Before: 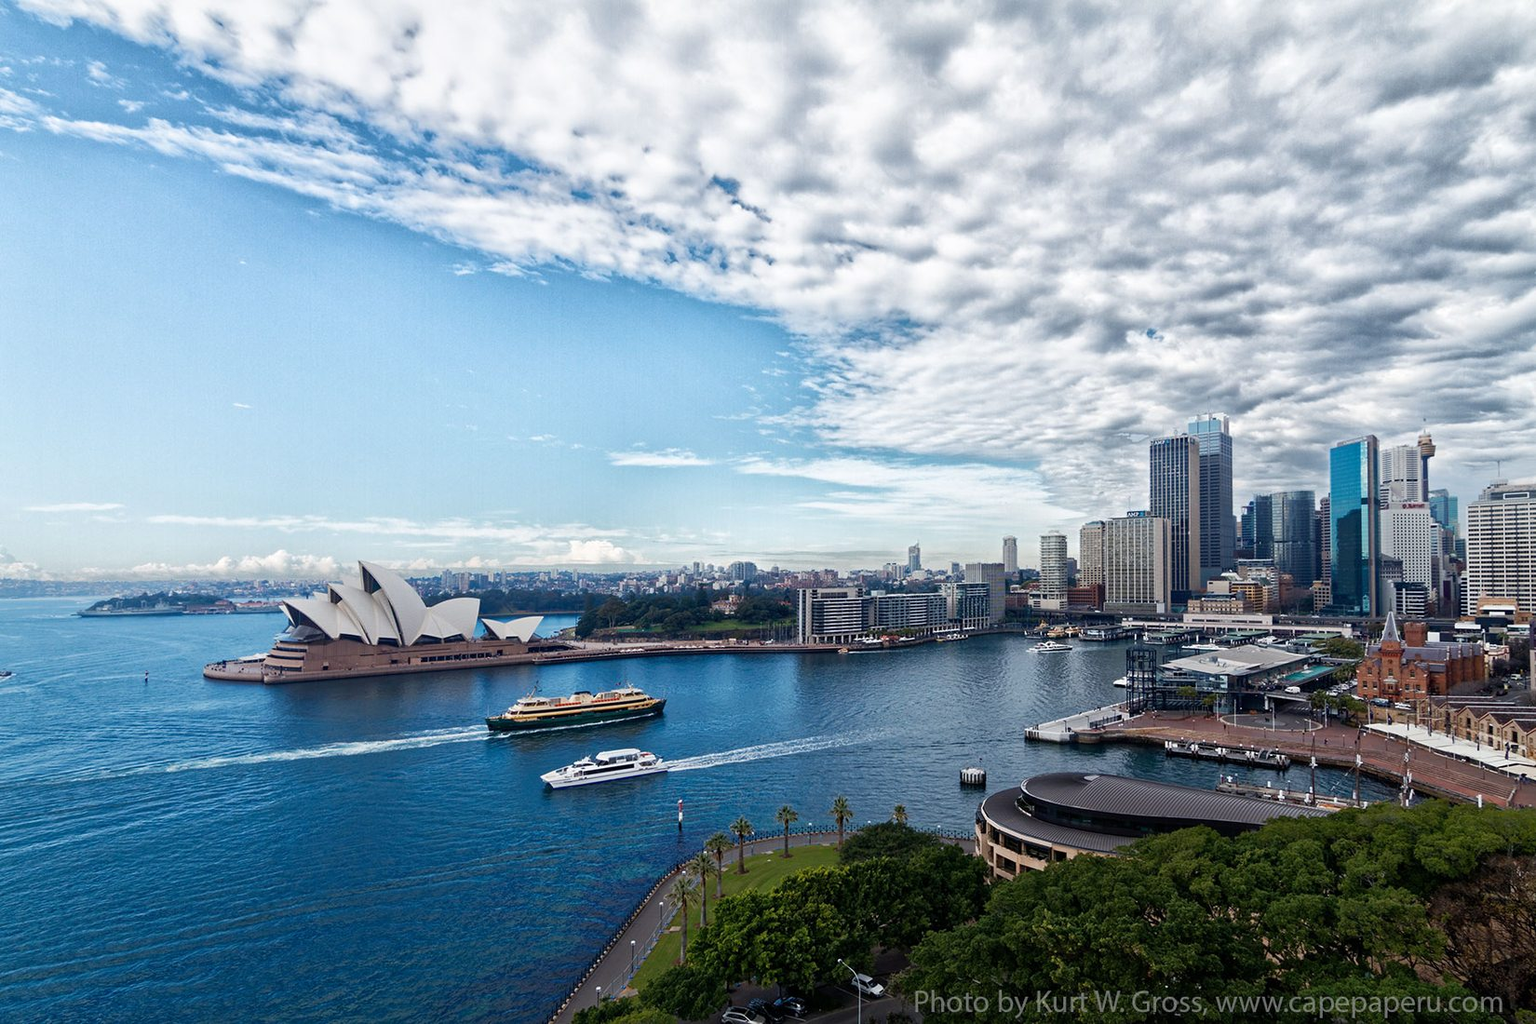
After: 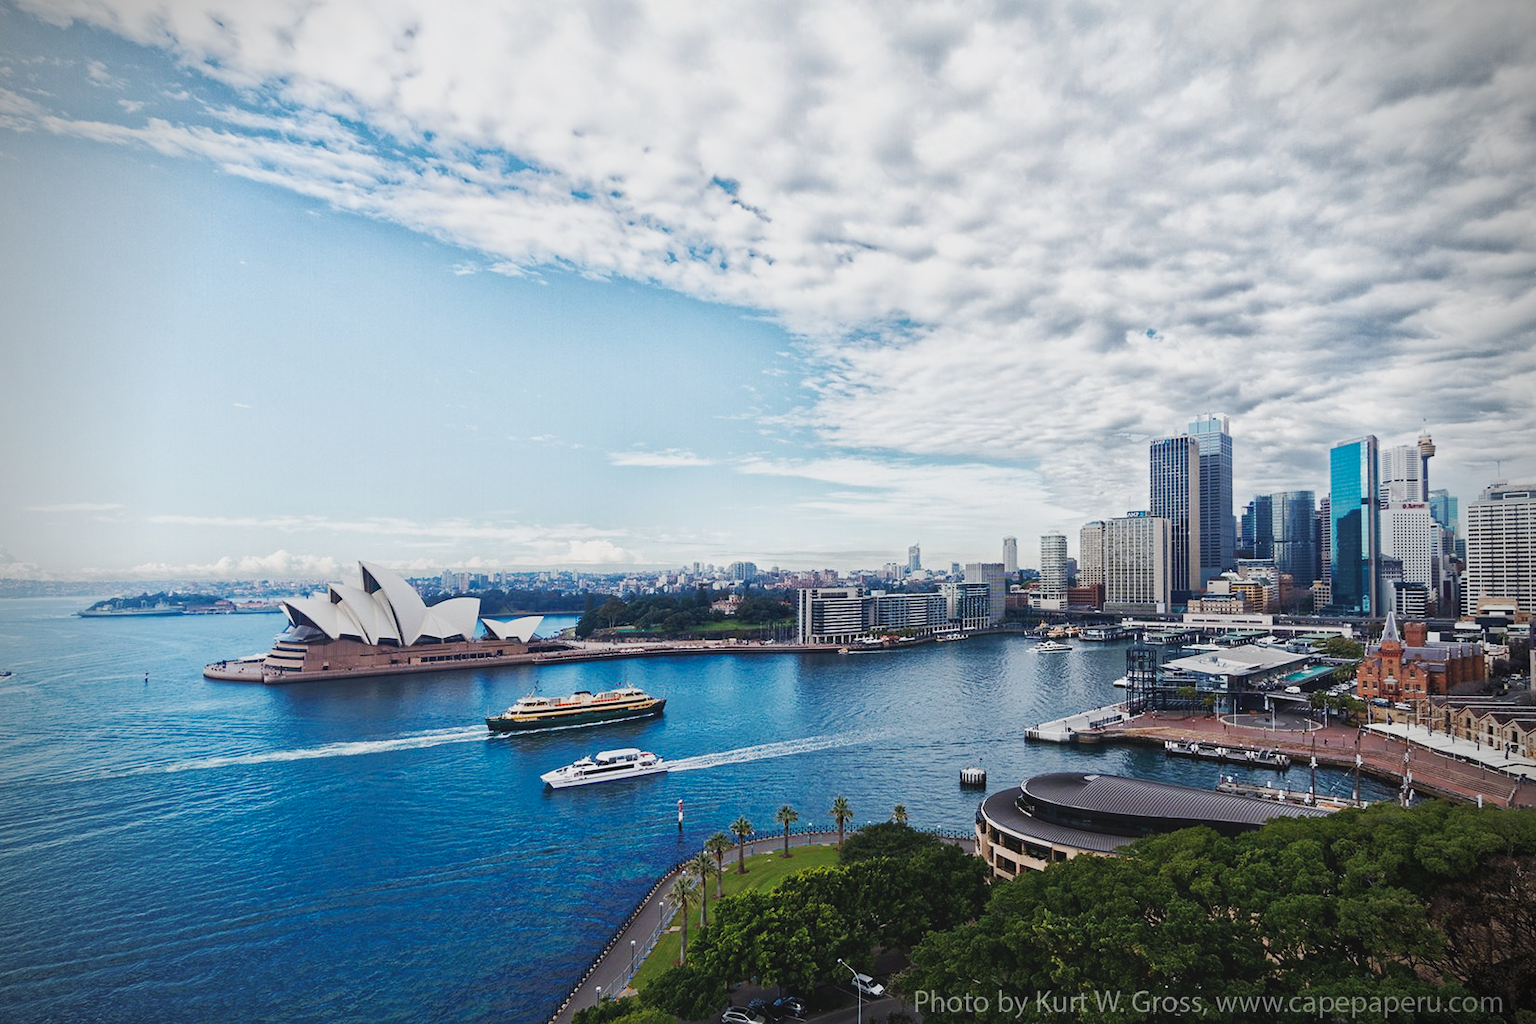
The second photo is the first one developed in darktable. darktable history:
vignetting: brightness -0.724, saturation -0.484
base curve: curves: ch0 [(0, 0.007) (0.028, 0.063) (0.121, 0.311) (0.46, 0.743) (0.859, 0.957) (1, 1)], preserve colors none
exposure: black level correction 0, exposure -0.811 EV, compensate highlight preservation false
